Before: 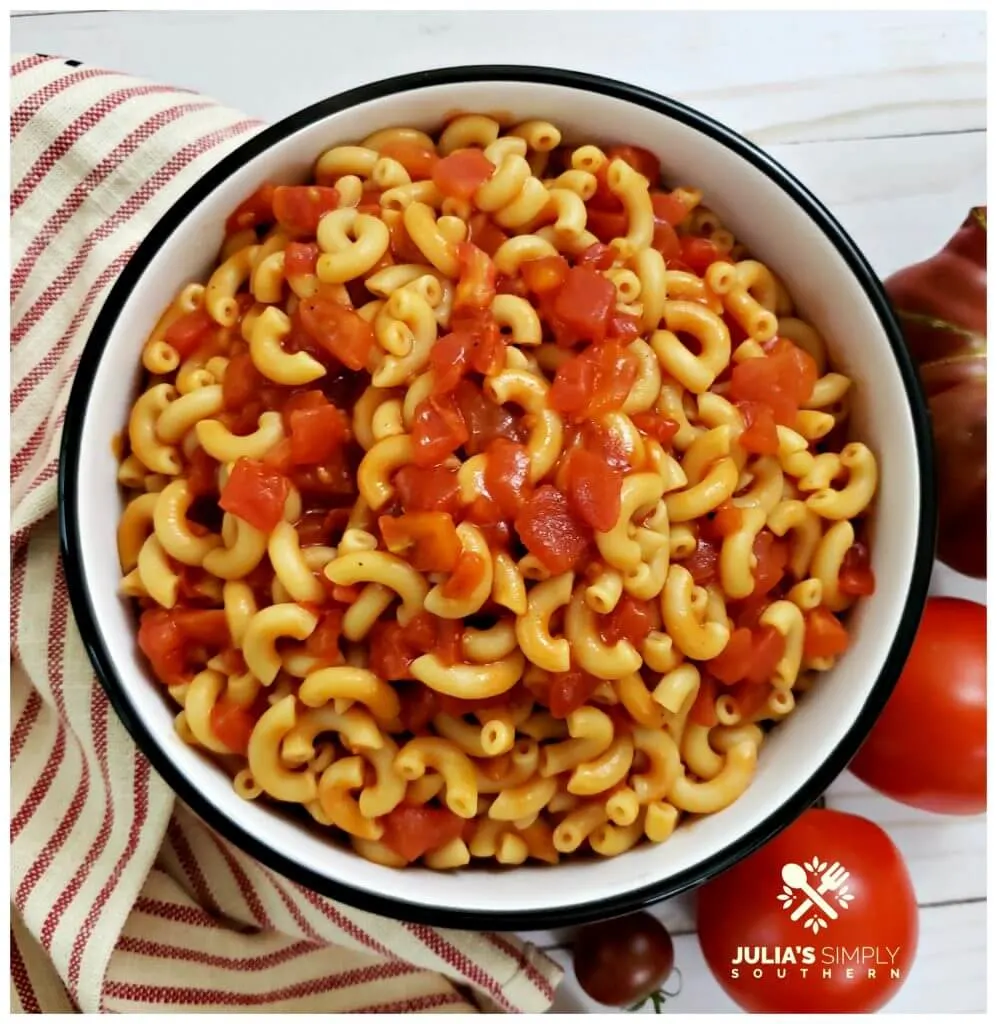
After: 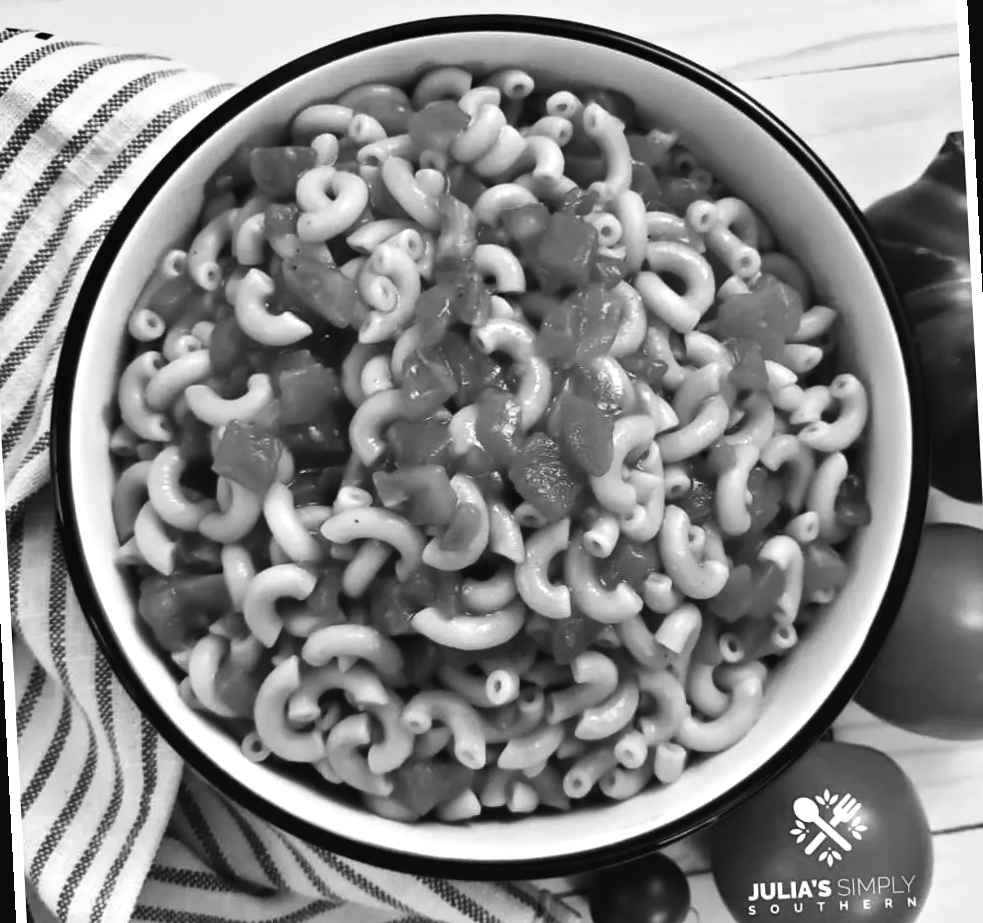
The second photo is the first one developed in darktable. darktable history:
monochrome: a 26.22, b 42.67, size 0.8
rotate and perspective: rotation -3°, crop left 0.031, crop right 0.968, crop top 0.07, crop bottom 0.93
color balance rgb: shadows lift › chroma 1%, shadows lift › hue 217.2°, power › hue 310.8°, highlights gain › chroma 1%, highlights gain › hue 54°, global offset › luminance 0.5%, global offset › hue 171.6°, perceptual saturation grading › global saturation 14.09%, perceptual saturation grading › highlights -25%, perceptual saturation grading › shadows 30%, perceptual brilliance grading › highlights 13.42%, perceptual brilliance grading › mid-tones 8.05%, perceptual brilliance grading › shadows -17.45%, global vibrance 25%
shadows and highlights: shadows 22.7, highlights -48.71, soften with gaussian
